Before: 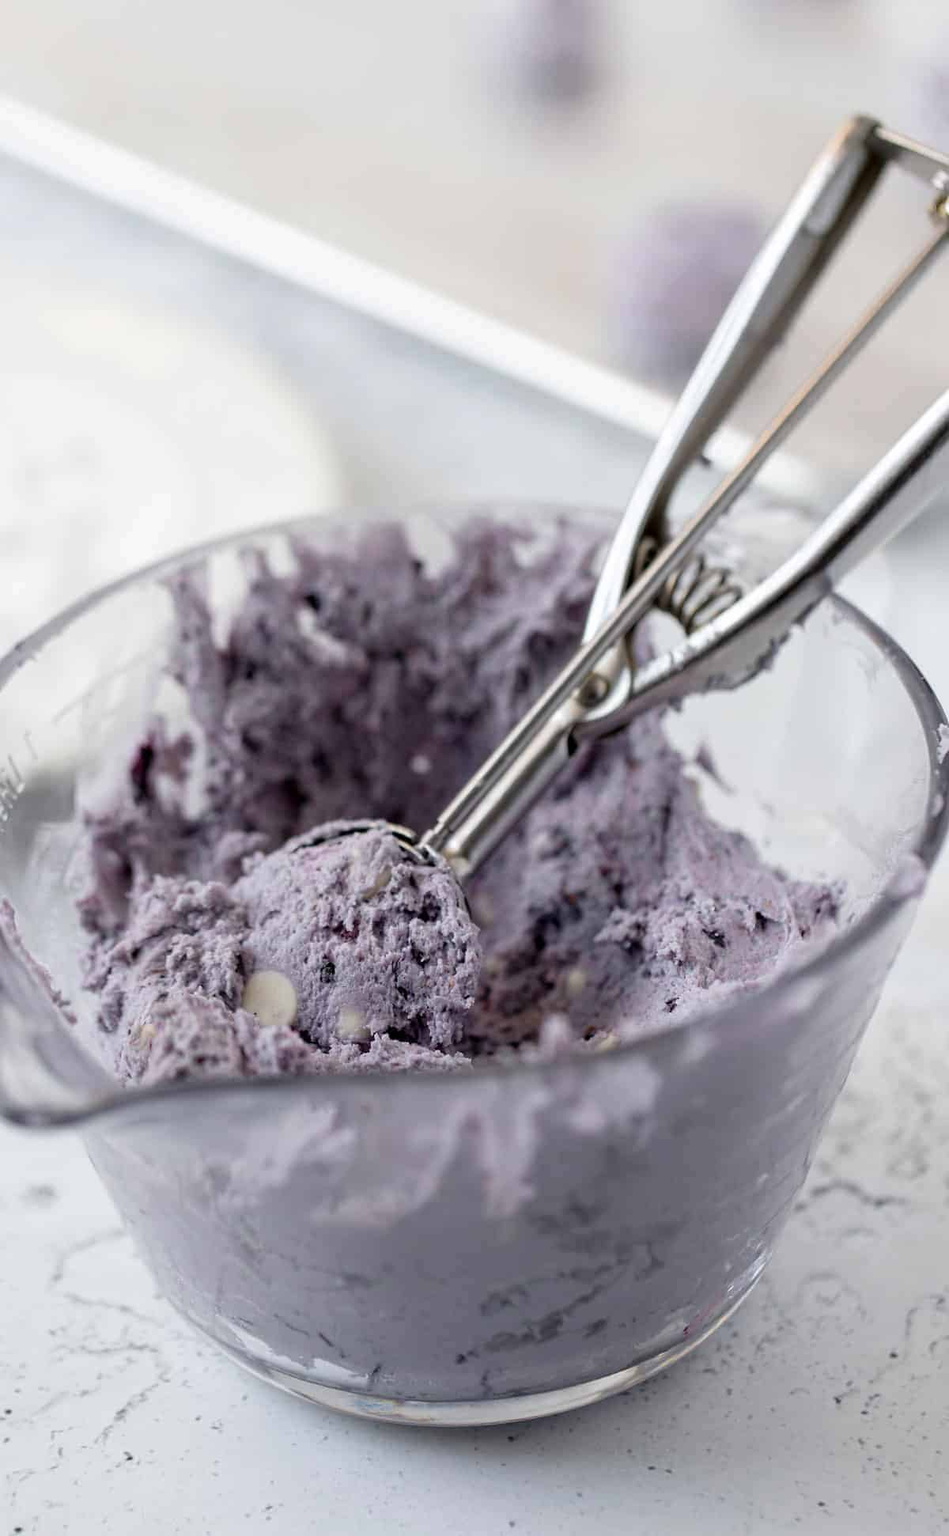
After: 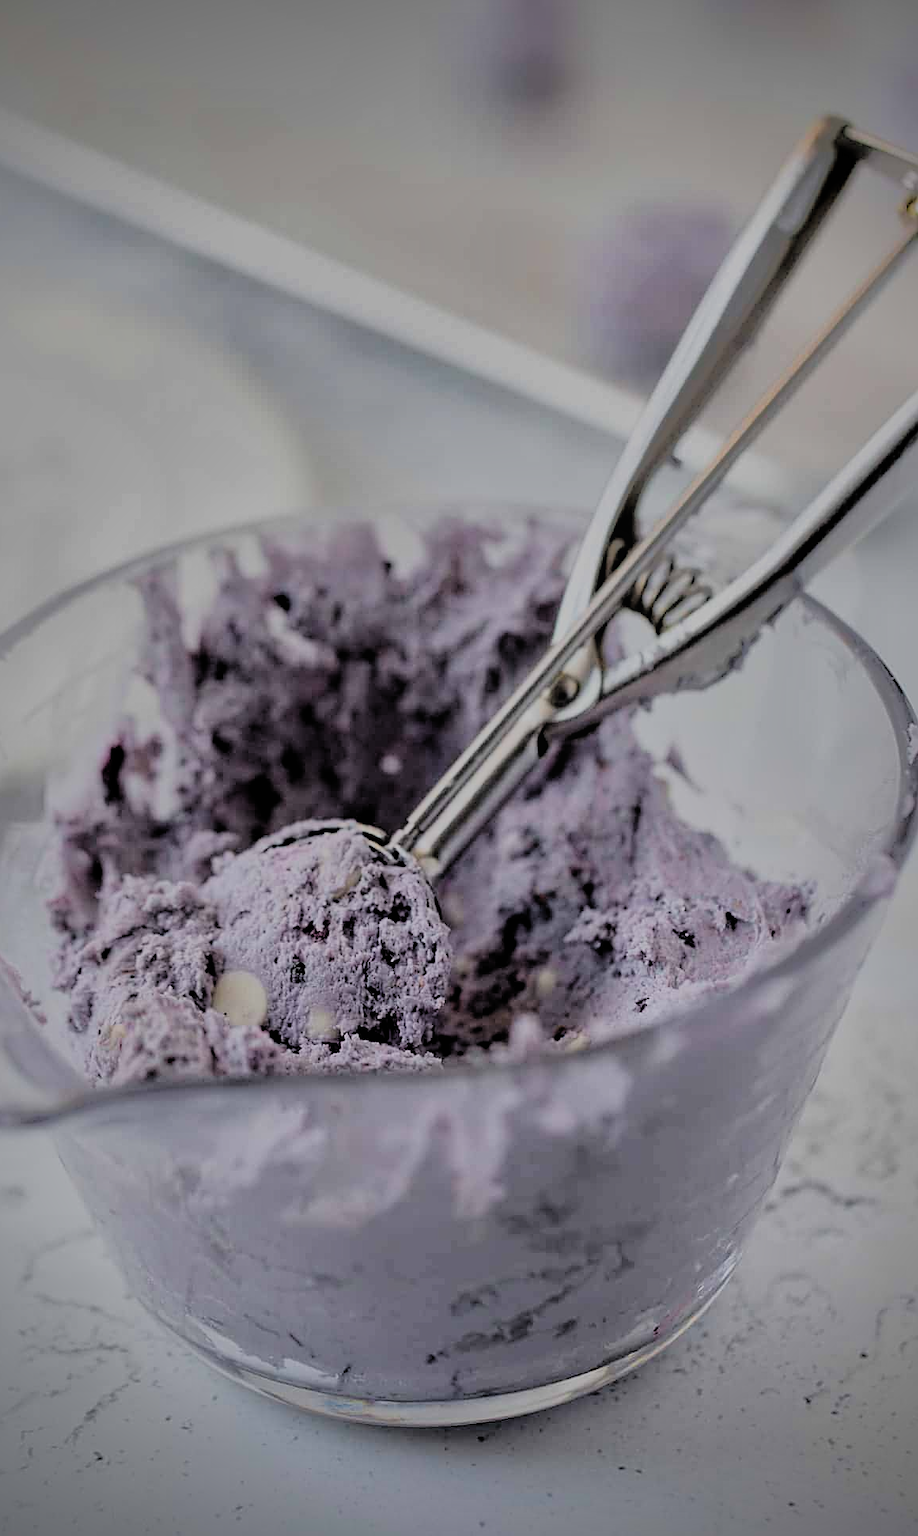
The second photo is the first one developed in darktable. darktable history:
exposure: black level correction 0, compensate exposure bias true, compensate highlight preservation false
filmic rgb: black relative exposure -4.58 EV, white relative exposure 4.8 EV, threshold 3 EV, hardness 2.36, latitude 36.07%, contrast 1.048, highlights saturation mix 1.32%, shadows ↔ highlights balance 1.25%, color science v4 (2020), enable highlight reconstruction true
sharpen: on, module defaults
vignetting: fall-off start 88.53%, fall-off radius 44.2%, saturation 0.376, width/height ratio 1.161
bloom: size 40%
crop and rotate: left 3.238%
shadows and highlights: shadows -19.91, highlights -73.15
